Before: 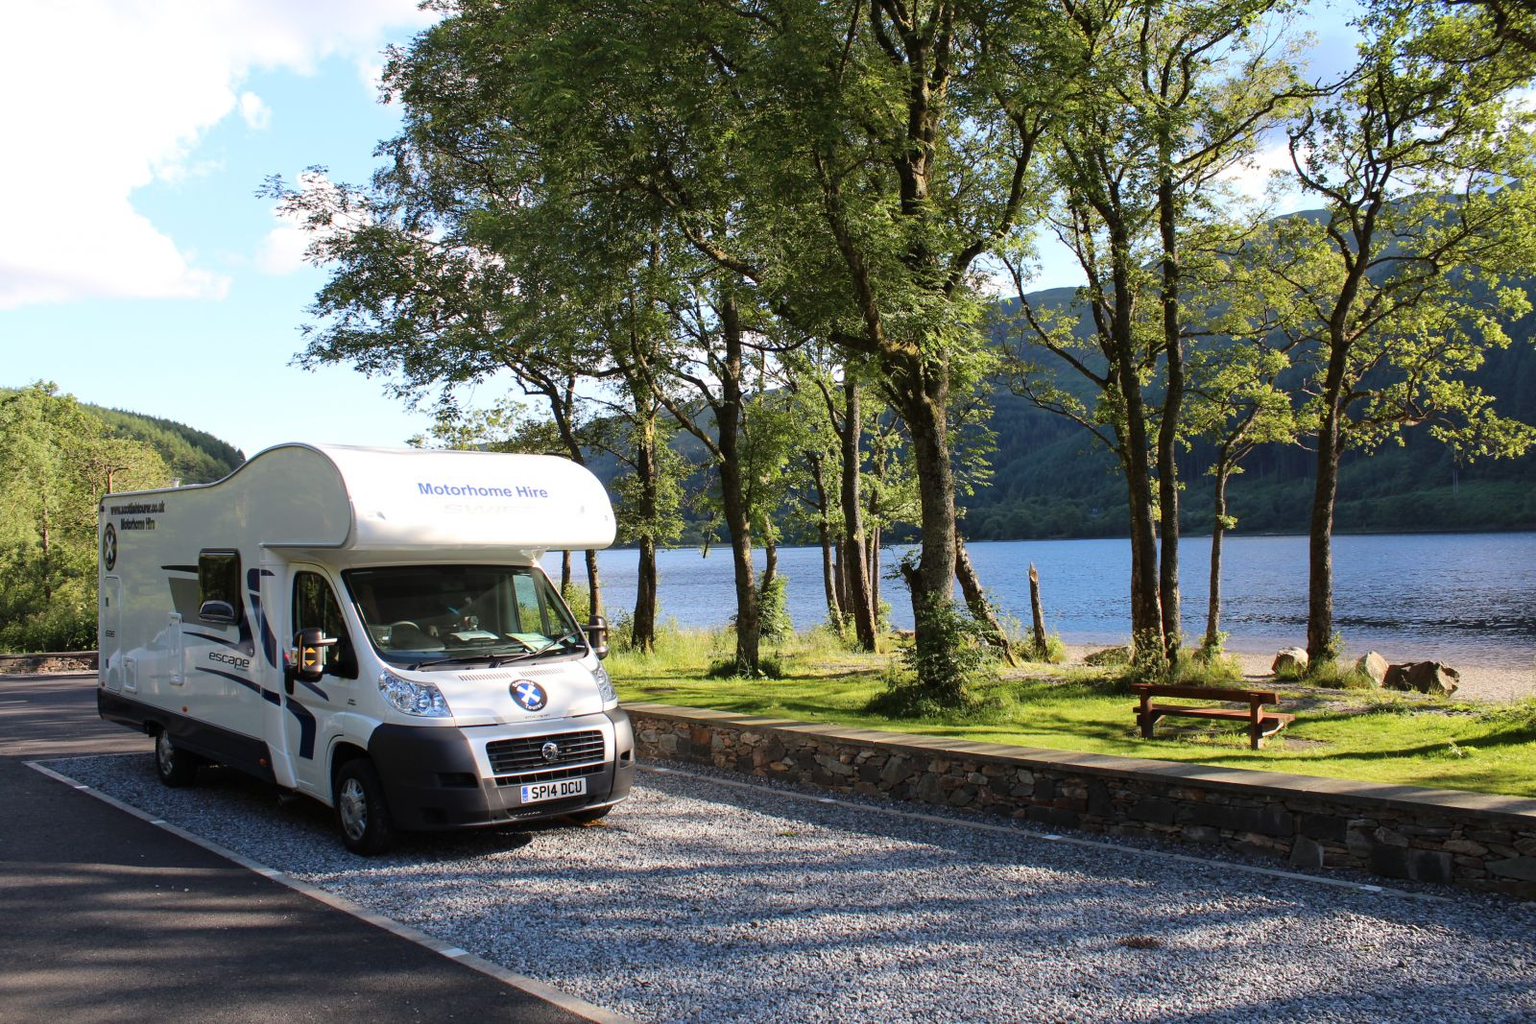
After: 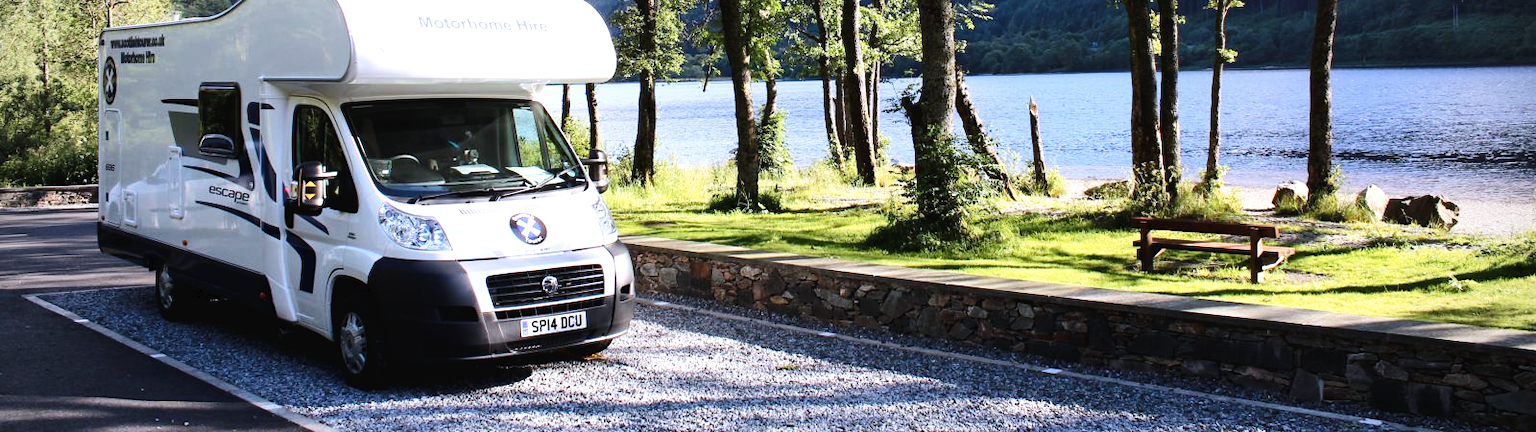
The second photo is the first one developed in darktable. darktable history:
crop: top 45.551%, bottom 12.262%
white balance: red 0.967, blue 1.119, emerald 0.756
tone curve: curves: ch0 [(0, 0) (0.003, 0.023) (0.011, 0.025) (0.025, 0.029) (0.044, 0.047) (0.069, 0.079) (0.1, 0.113) (0.136, 0.152) (0.177, 0.199) (0.224, 0.26) (0.277, 0.333) (0.335, 0.404) (0.399, 0.48) (0.468, 0.559) (0.543, 0.635) (0.623, 0.713) (0.709, 0.797) (0.801, 0.879) (0.898, 0.953) (1, 1)], preserve colors none
vignetting: fall-off radius 60.92%
tone equalizer: -8 EV -0.75 EV, -7 EV -0.7 EV, -6 EV -0.6 EV, -5 EV -0.4 EV, -3 EV 0.4 EV, -2 EV 0.6 EV, -1 EV 0.7 EV, +0 EV 0.75 EV, edges refinement/feathering 500, mask exposure compensation -1.57 EV, preserve details no
